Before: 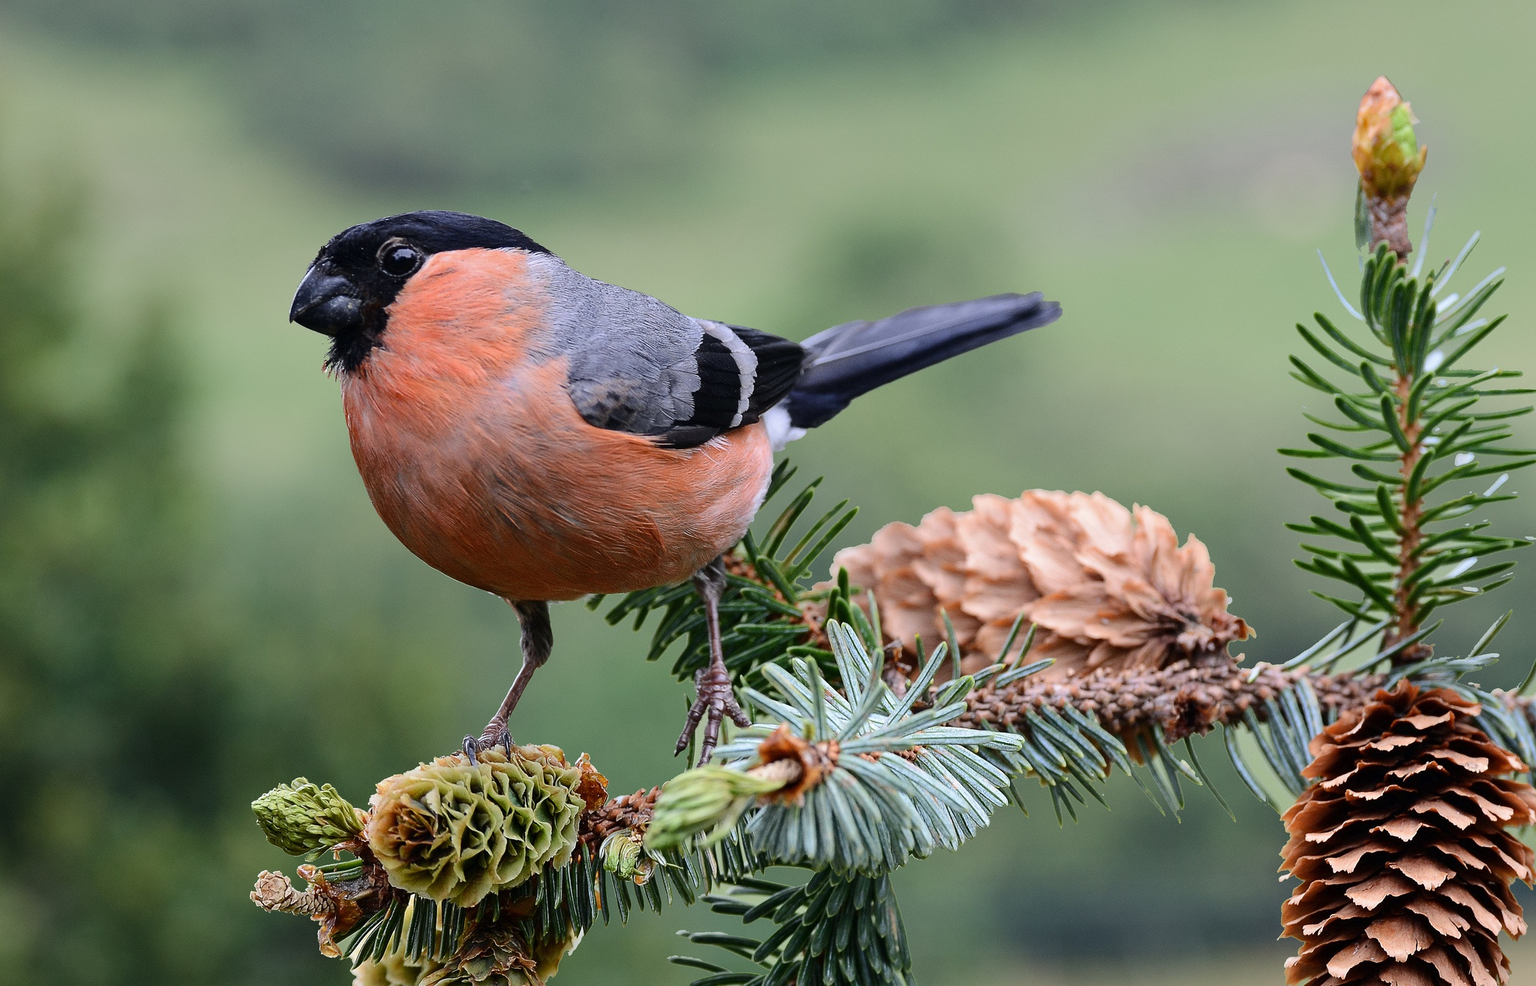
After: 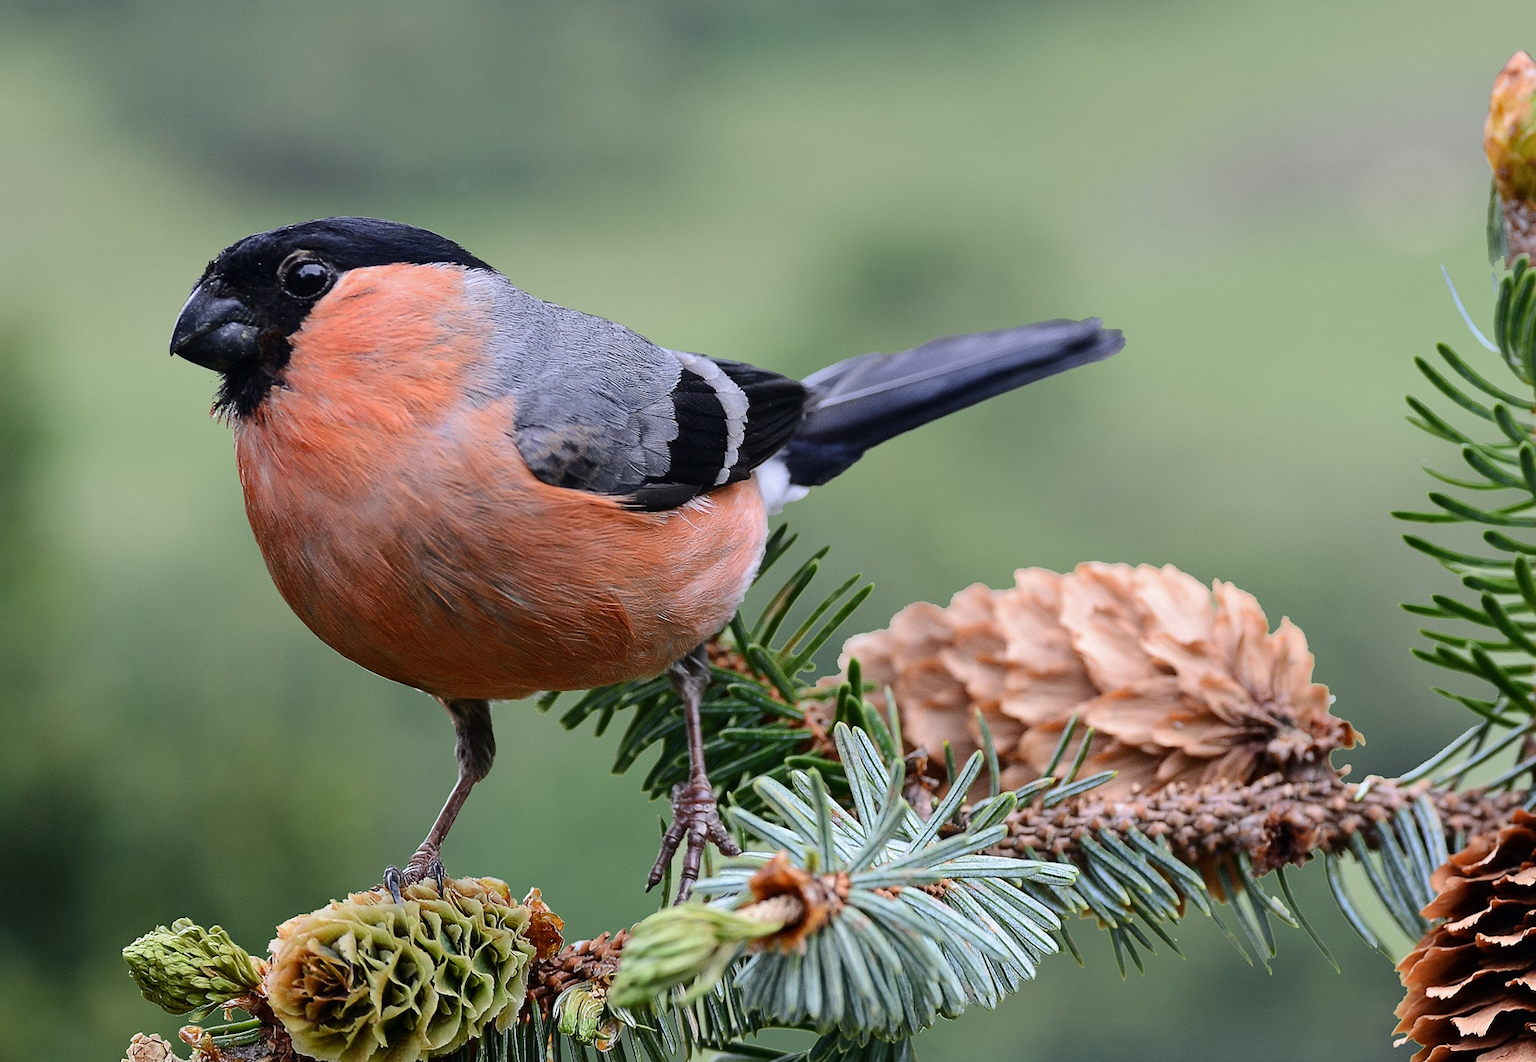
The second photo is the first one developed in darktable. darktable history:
crop: left 9.952%, top 3.606%, right 9.181%, bottom 9.174%
